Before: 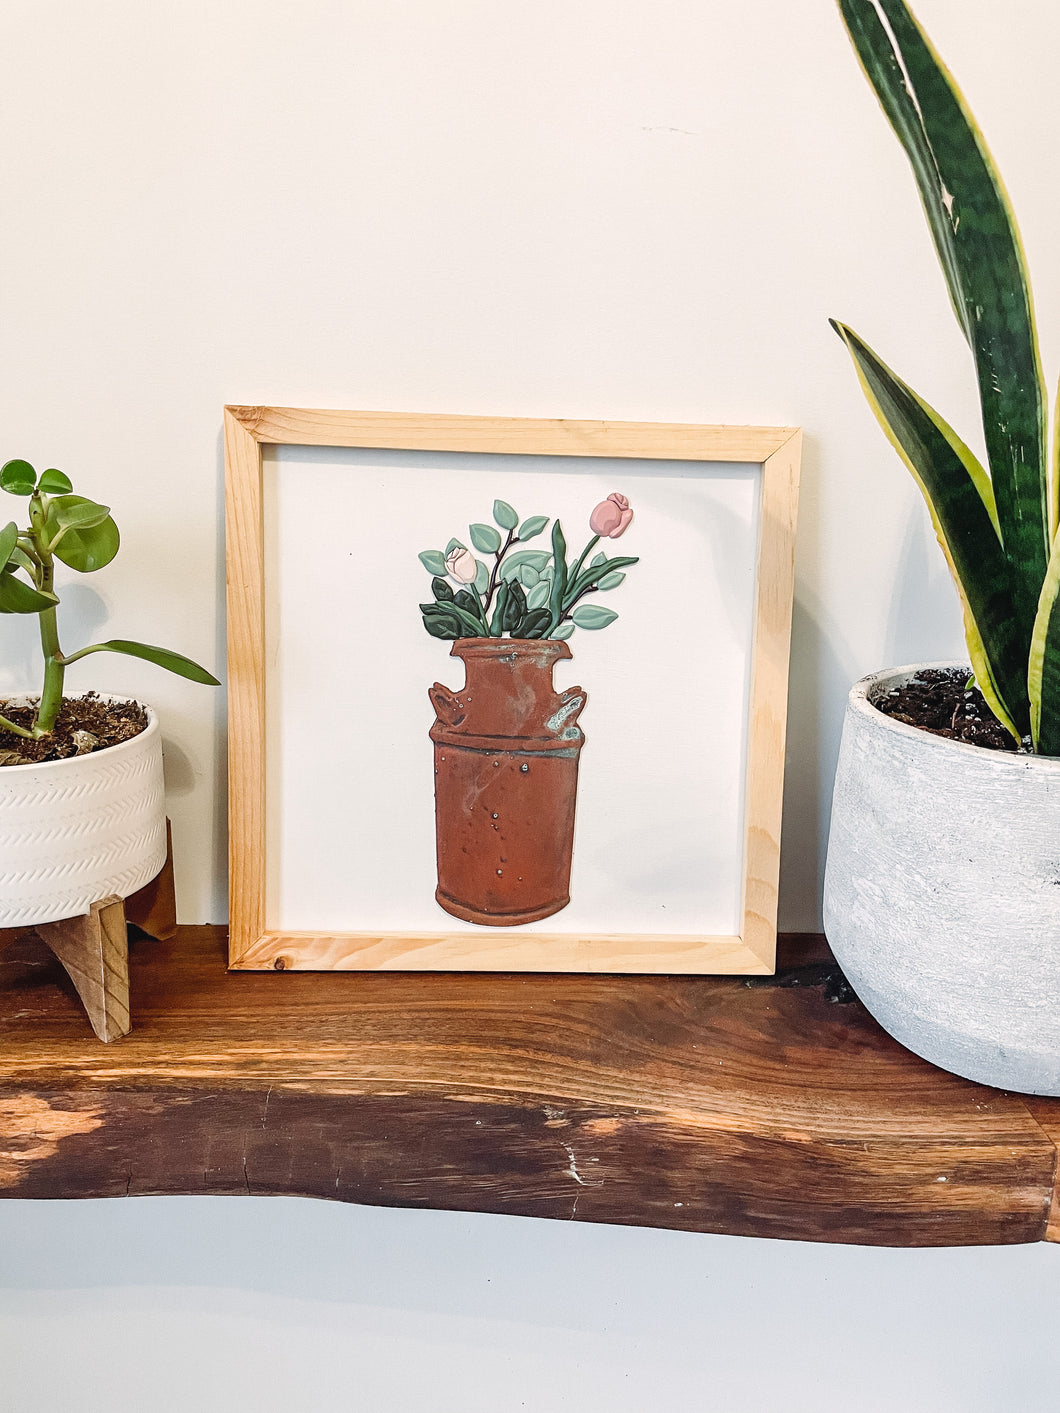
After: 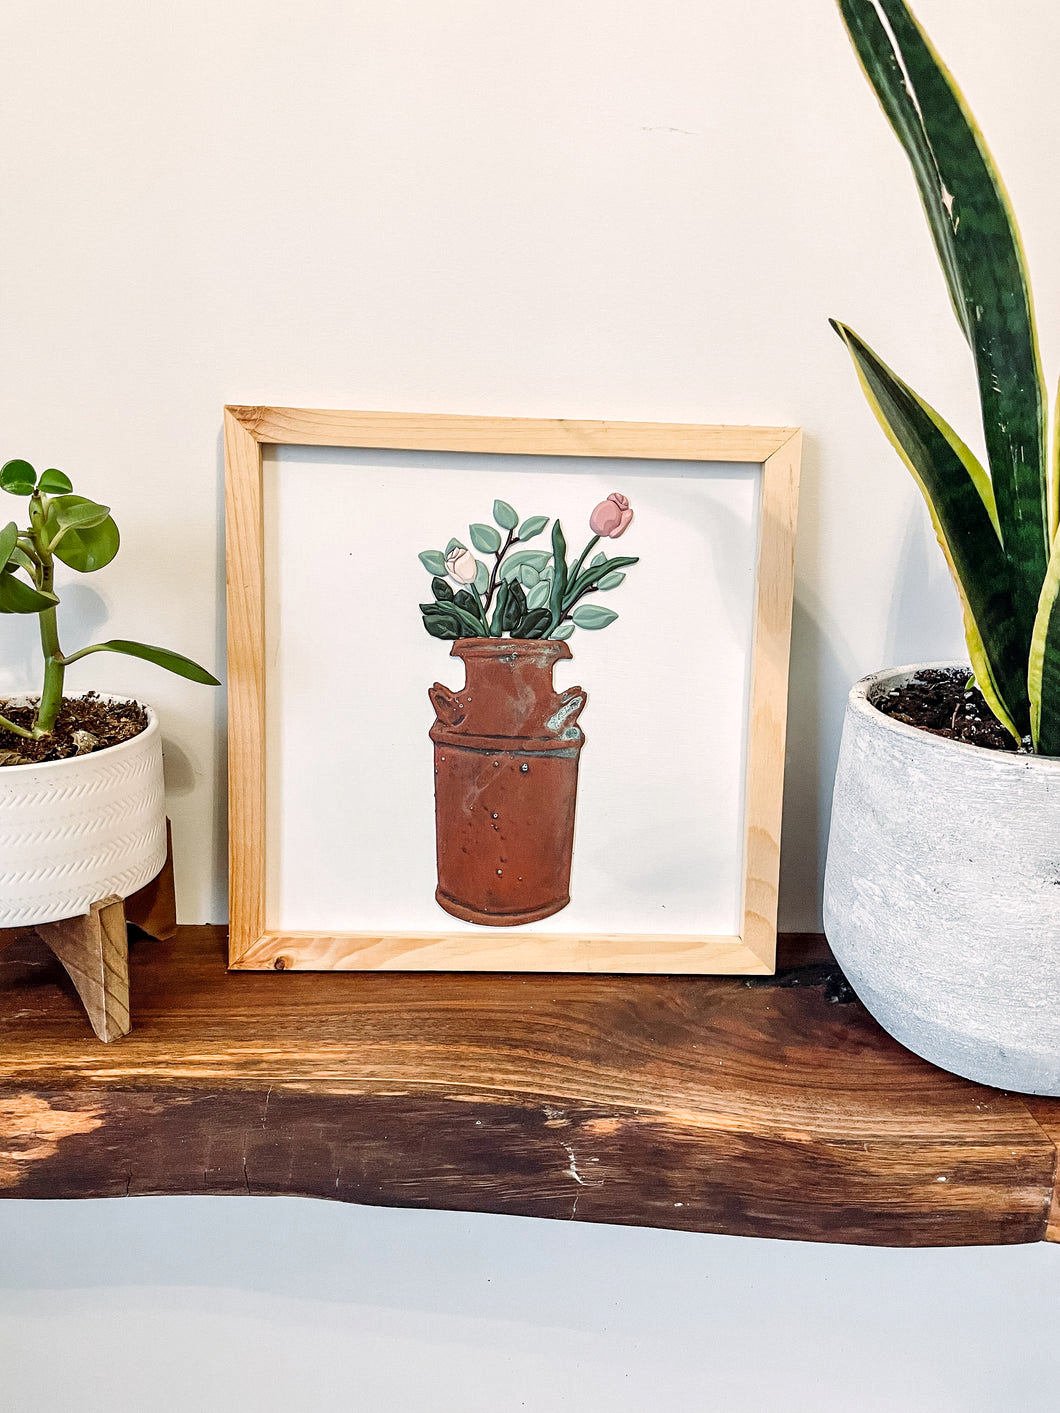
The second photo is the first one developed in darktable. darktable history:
white balance: emerald 1
contrast equalizer: octaves 7, y [[0.6 ×6], [0.55 ×6], [0 ×6], [0 ×6], [0 ×6]], mix 0.35
